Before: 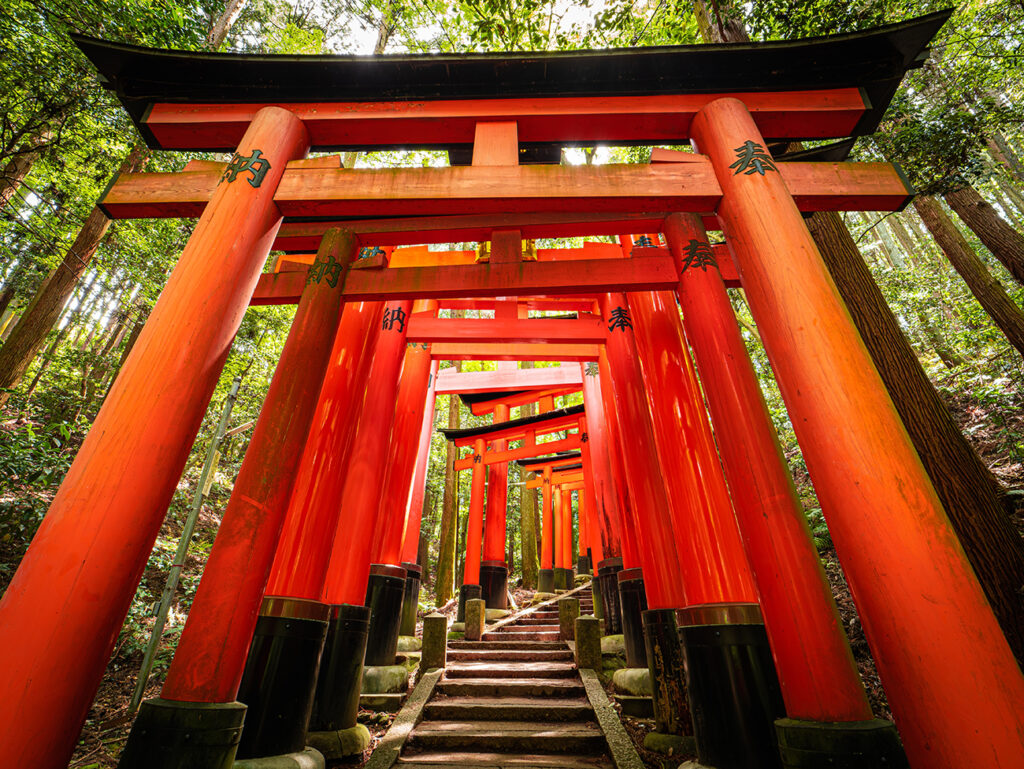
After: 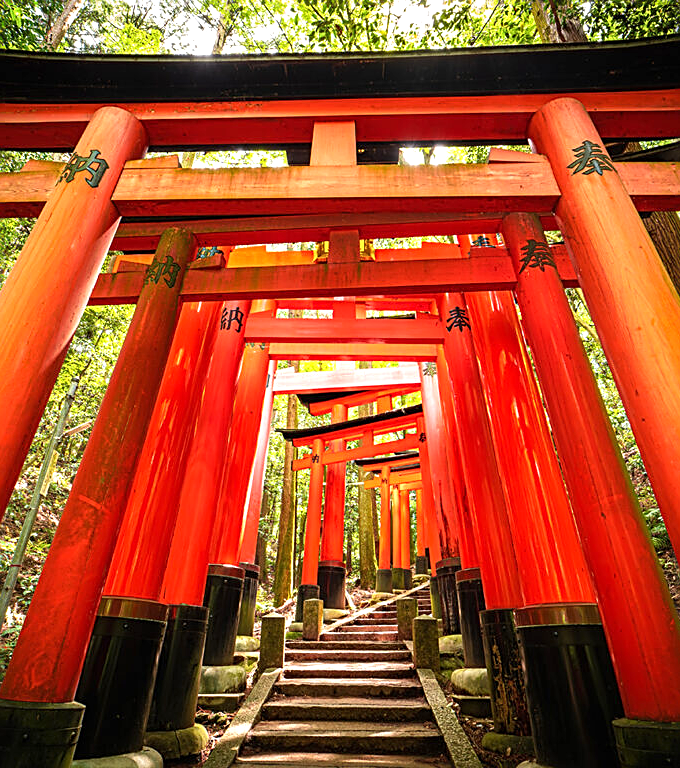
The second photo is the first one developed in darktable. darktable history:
exposure: exposure 0.566 EV, compensate highlight preservation false
crop and rotate: left 15.91%, right 17.599%
sharpen: on, module defaults
